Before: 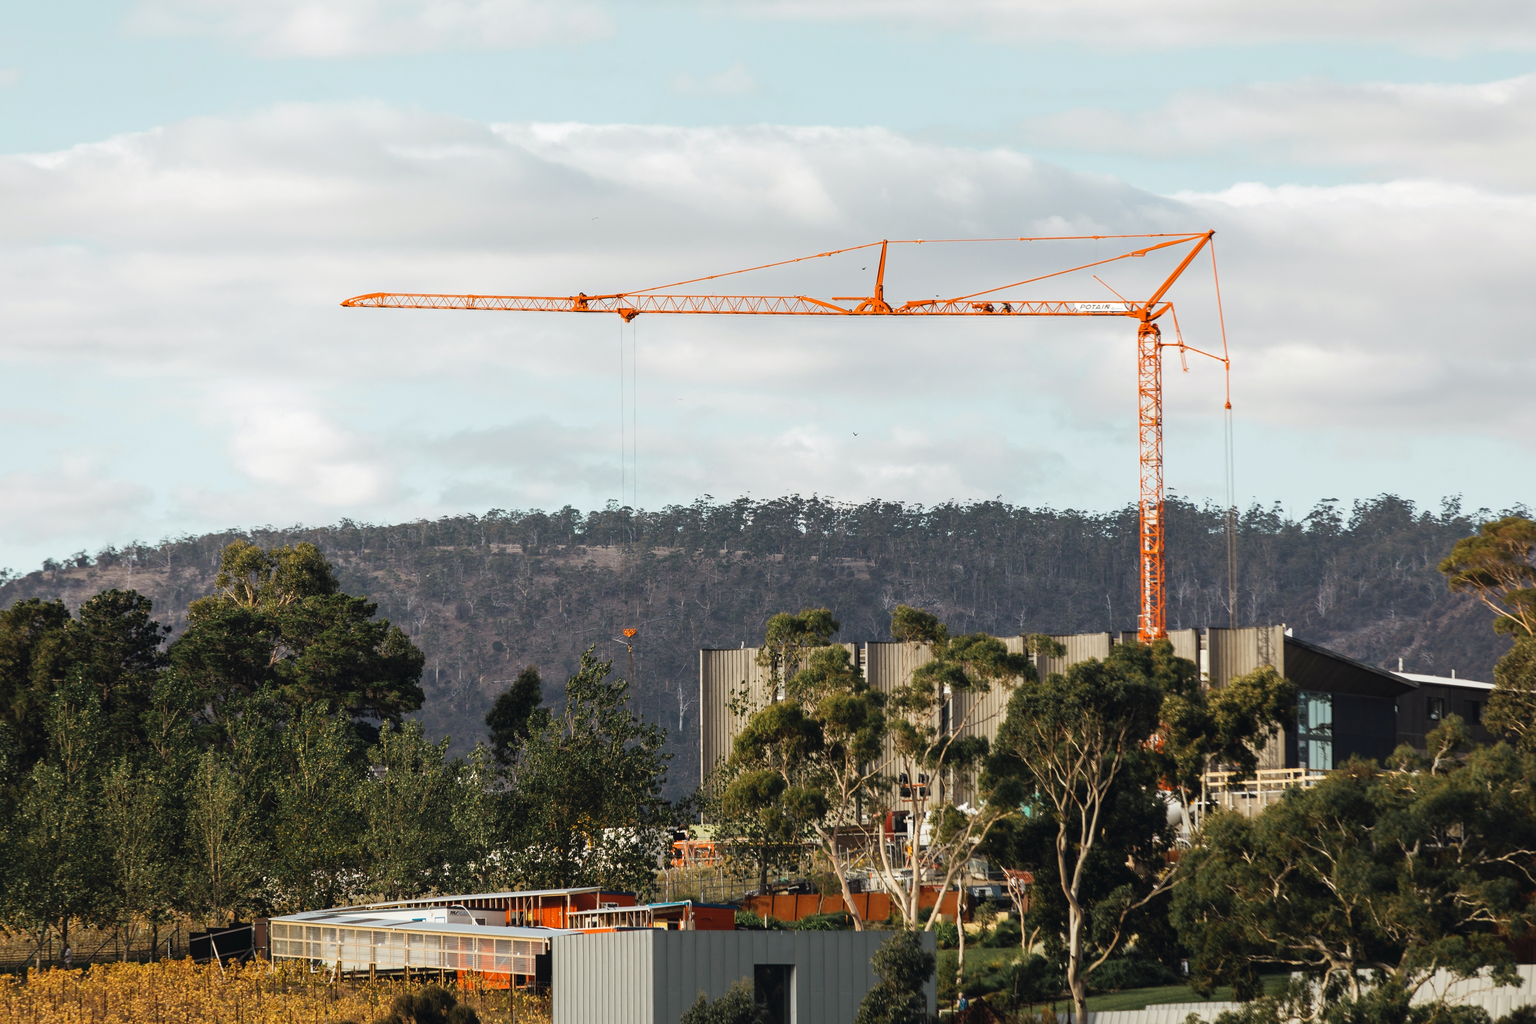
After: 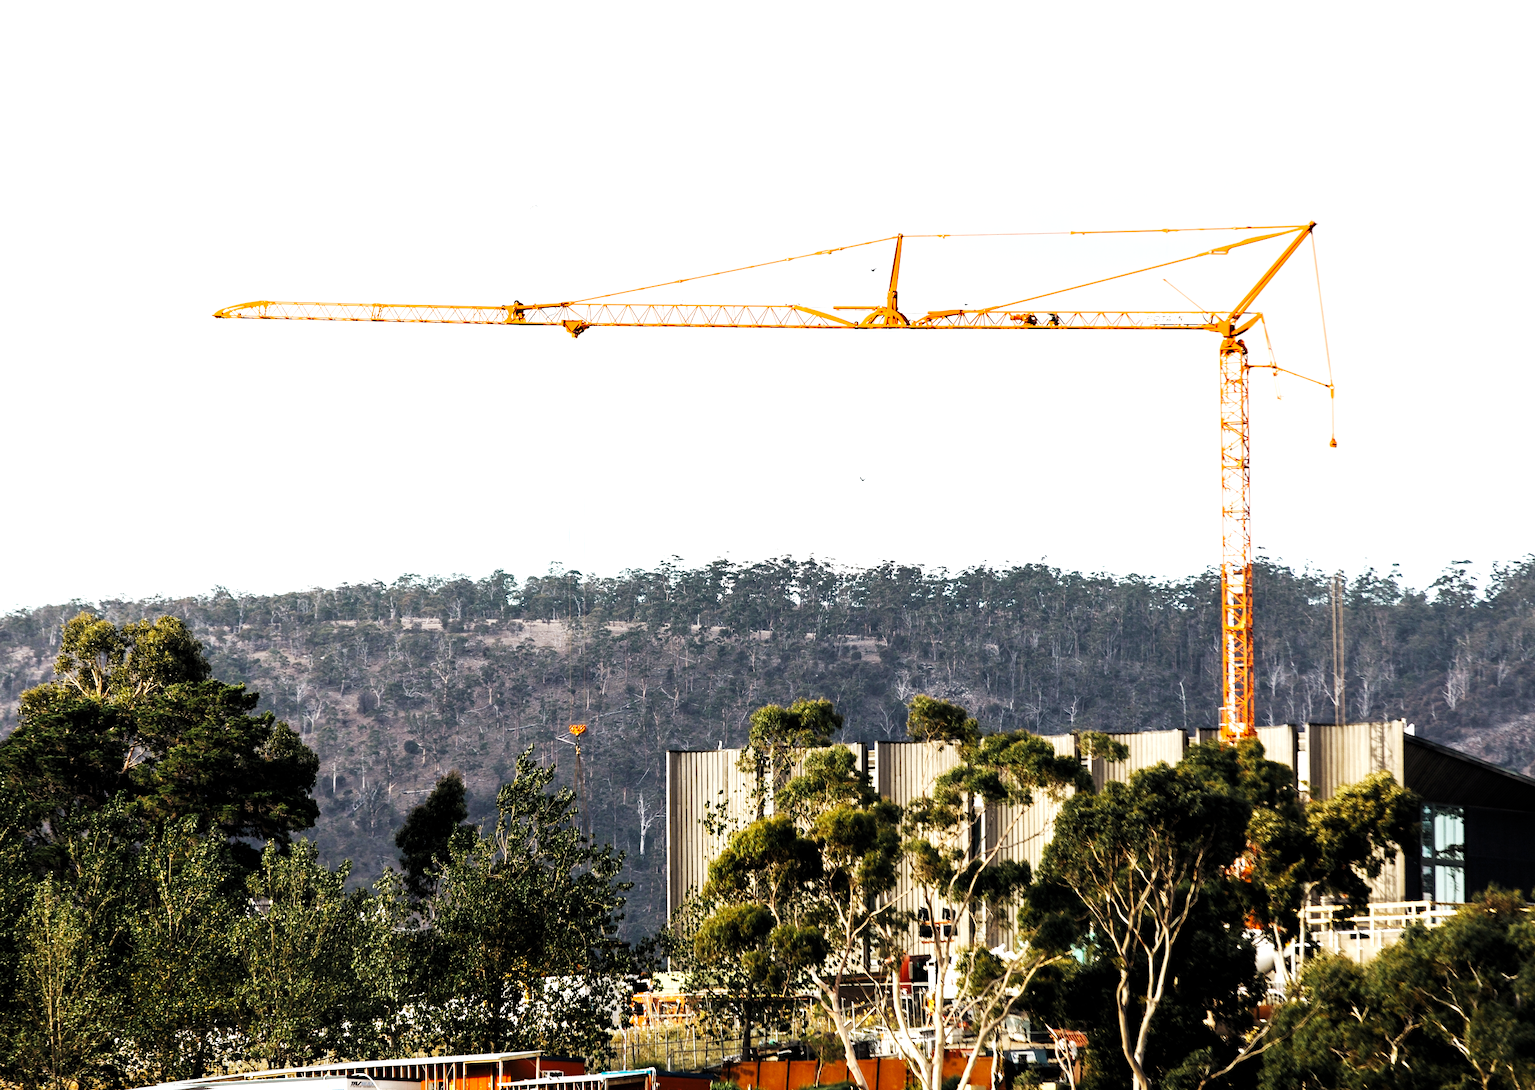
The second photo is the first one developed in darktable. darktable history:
levels: levels [0.029, 0.545, 0.971]
crop: left 11.225%, top 5.381%, right 9.565%, bottom 10.314%
base curve: curves: ch0 [(0, 0) (0.007, 0.004) (0.027, 0.03) (0.046, 0.07) (0.207, 0.54) (0.442, 0.872) (0.673, 0.972) (1, 1)], preserve colors none
